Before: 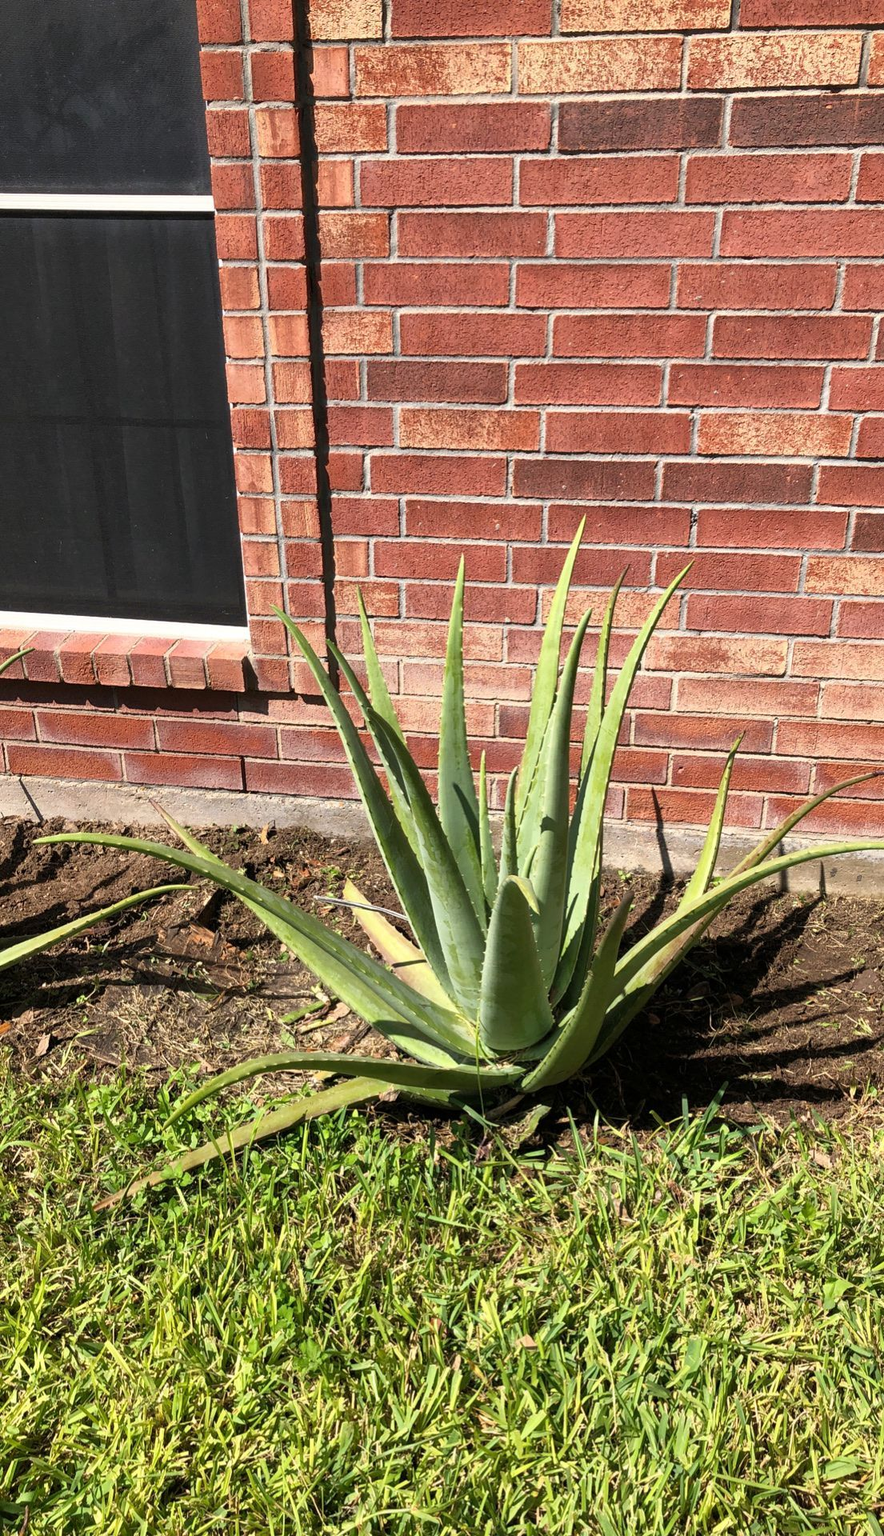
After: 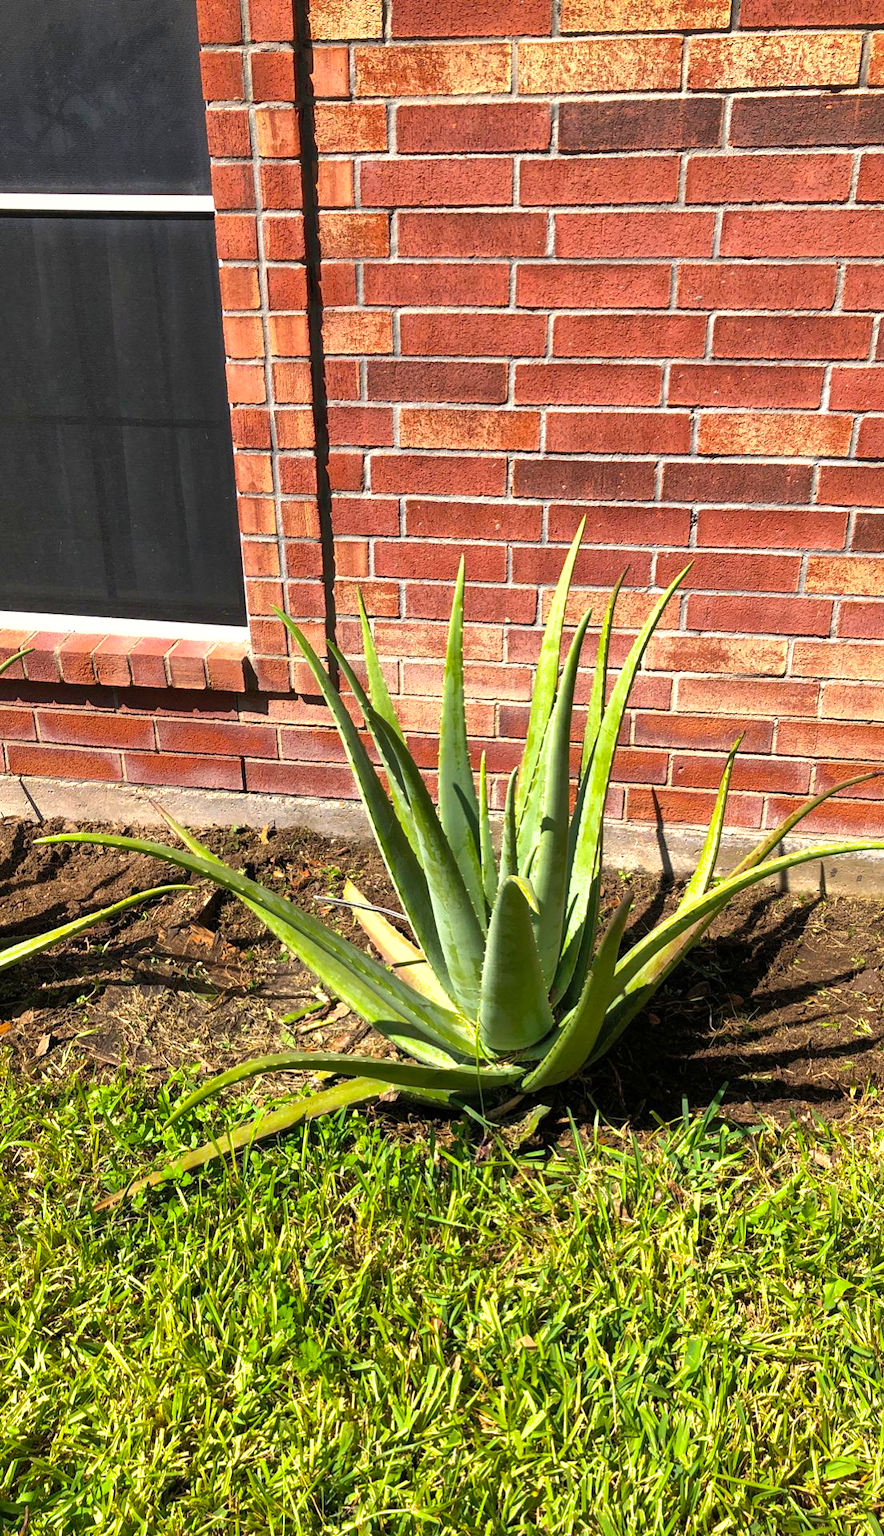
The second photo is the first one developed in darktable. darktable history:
color balance rgb: perceptual saturation grading › global saturation 20%, global vibrance 20%
shadows and highlights: on, module defaults
tone equalizer: -8 EV -0.417 EV, -7 EV -0.389 EV, -6 EV -0.333 EV, -5 EV -0.222 EV, -3 EV 0.222 EV, -2 EV 0.333 EV, -1 EV 0.389 EV, +0 EV 0.417 EV, edges refinement/feathering 500, mask exposure compensation -1.57 EV, preserve details no
